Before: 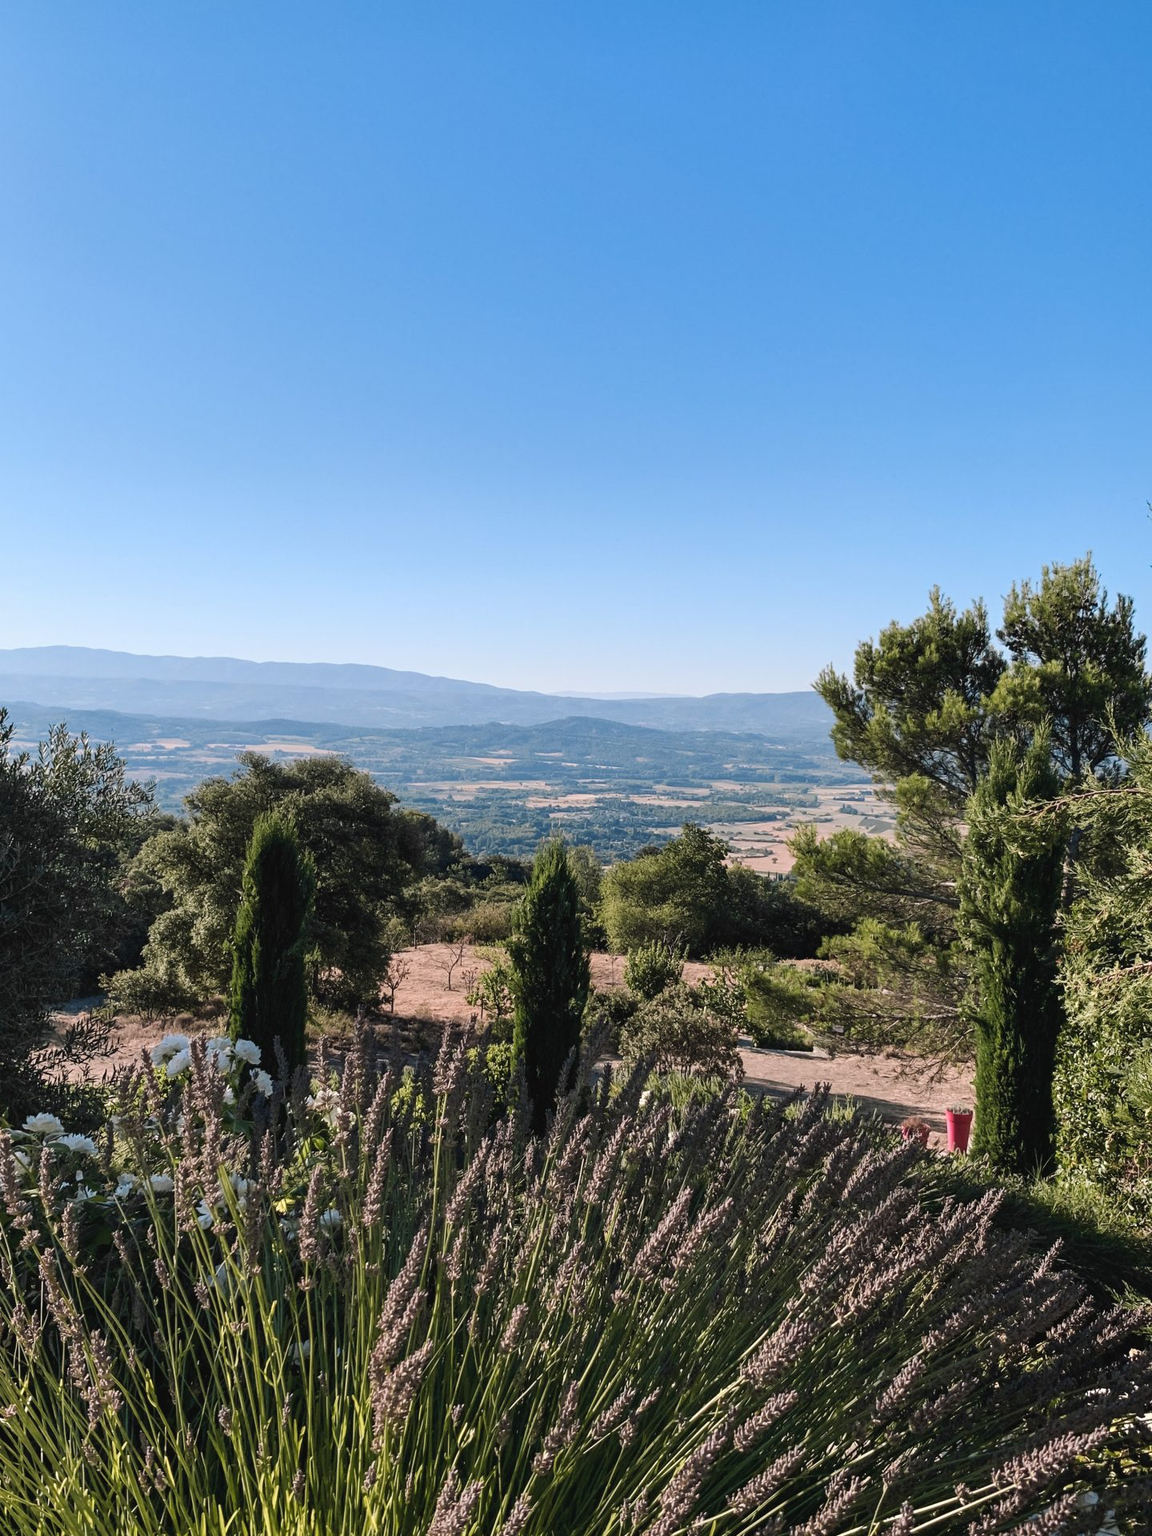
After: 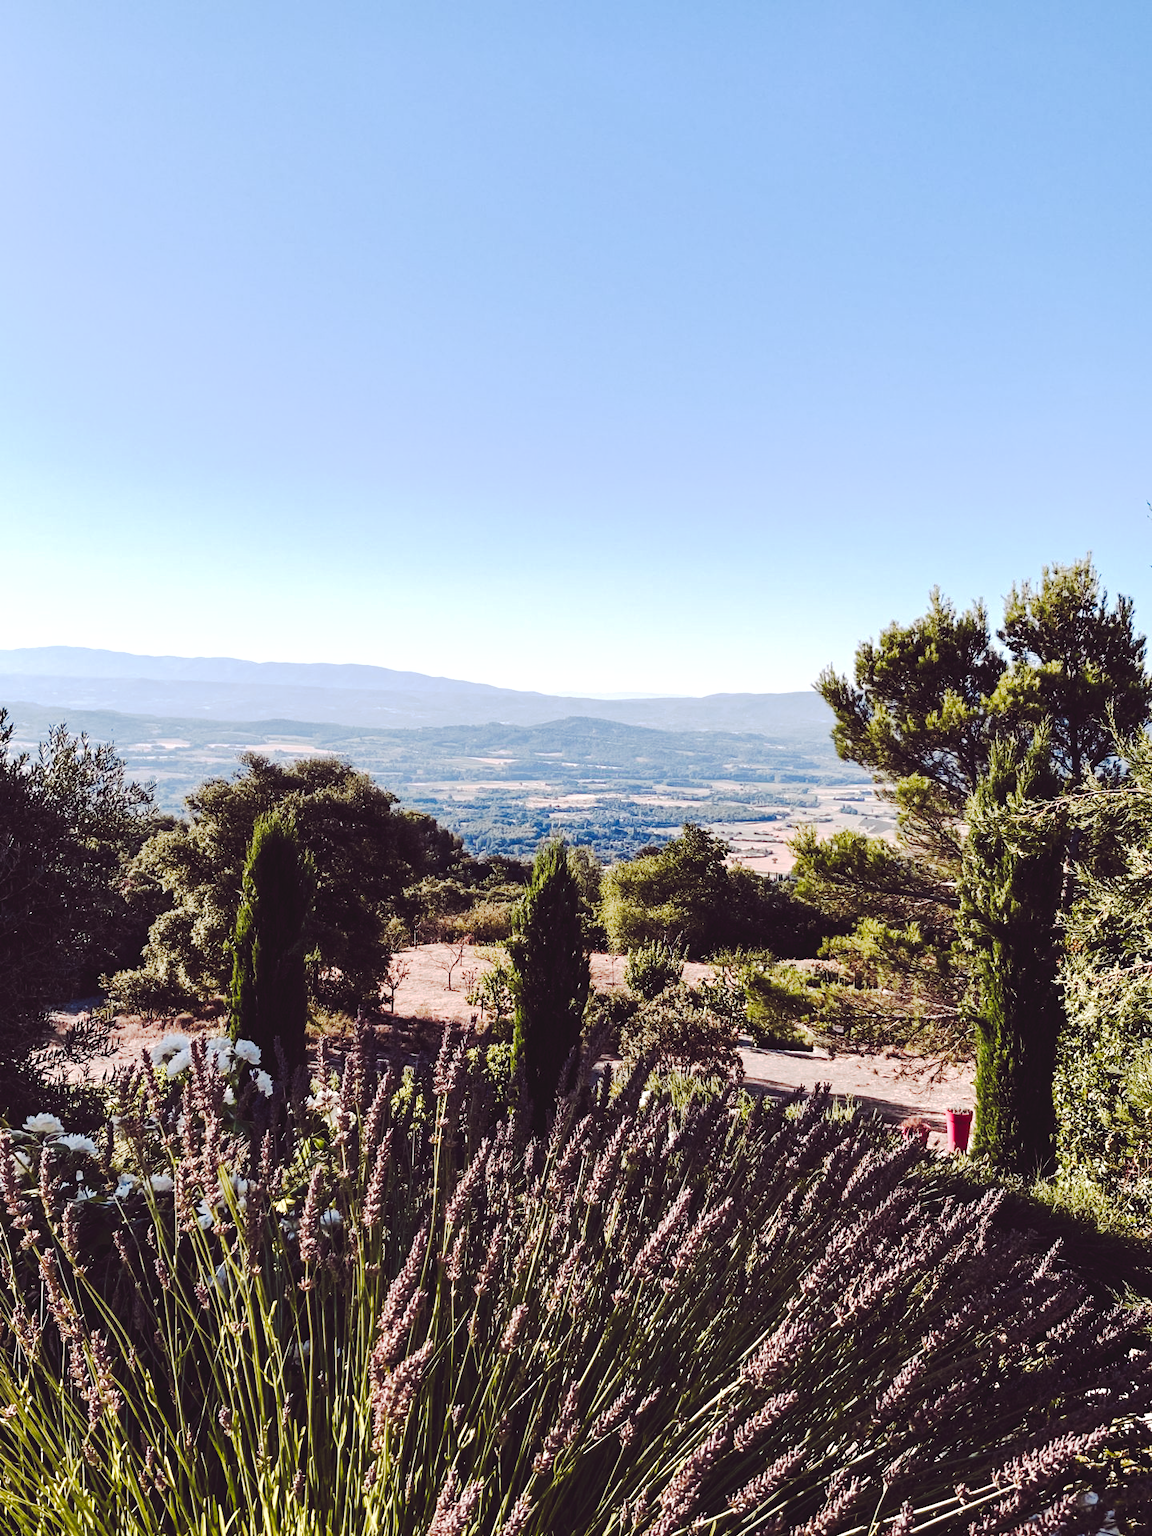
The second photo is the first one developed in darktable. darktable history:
tone curve: curves: ch0 [(0, 0) (0.003, 0.061) (0.011, 0.065) (0.025, 0.066) (0.044, 0.077) (0.069, 0.092) (0.1, 0.106) (0.136, 0.125) (0.177, 0.16) (0.224, 0.206) (0.277, 0.272) (0.335, 0.356) (0.399, 0.472) (0.468, 0.59) (0.543, 0.686) (0.623, 0.766) (0.709, 0.832) (0.801, 0.886) (0.898, 0.929) (1, 1)], preserve colors none
color balance rgb: global offset › chroma 0.28%, global offset › hue 319.49°, linear chroma grading › global chroma 8.762%, perceptual saturation grading › global saturation 0.305%, perceptual saturation grading › highlights -32.264%, perceptual saturation grading › mid-tones 5.614%, perceptual saturation grading › shadows 17.559%, perceptual brilliance grading › highlights 20.43%, perceptual brilliance grading › mid-tones 19.083%, perceptual brilliance grading › shadows -20.598%
shadows and highlights: shadows 24.76, white point adjustment -2.97, highlights -29.95
